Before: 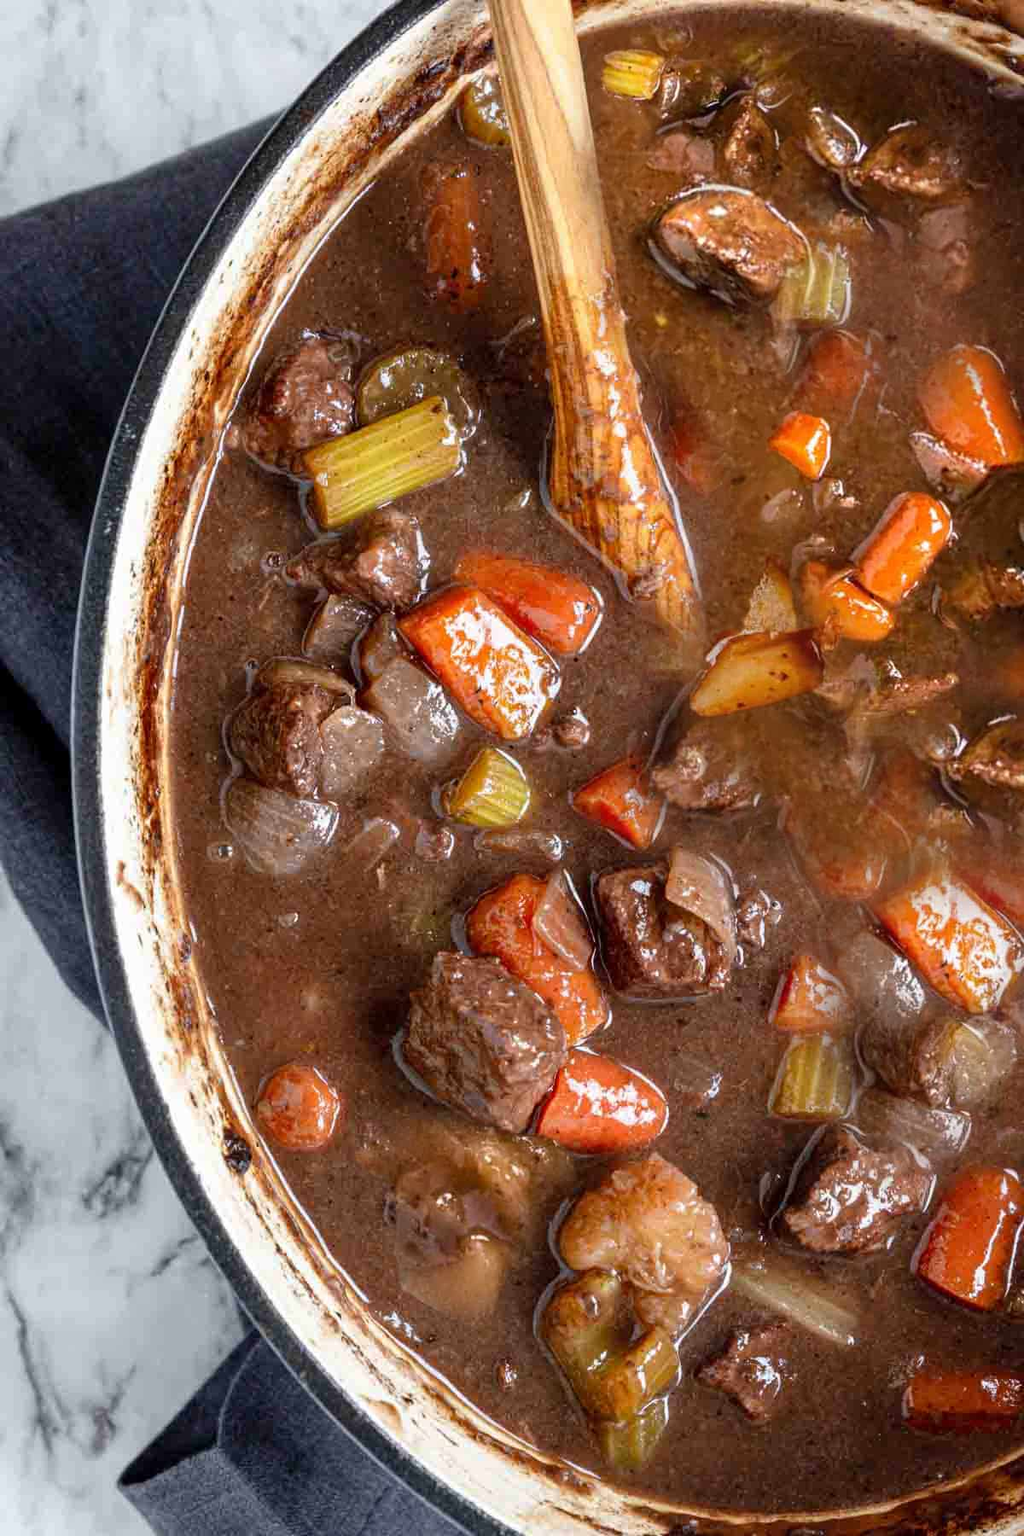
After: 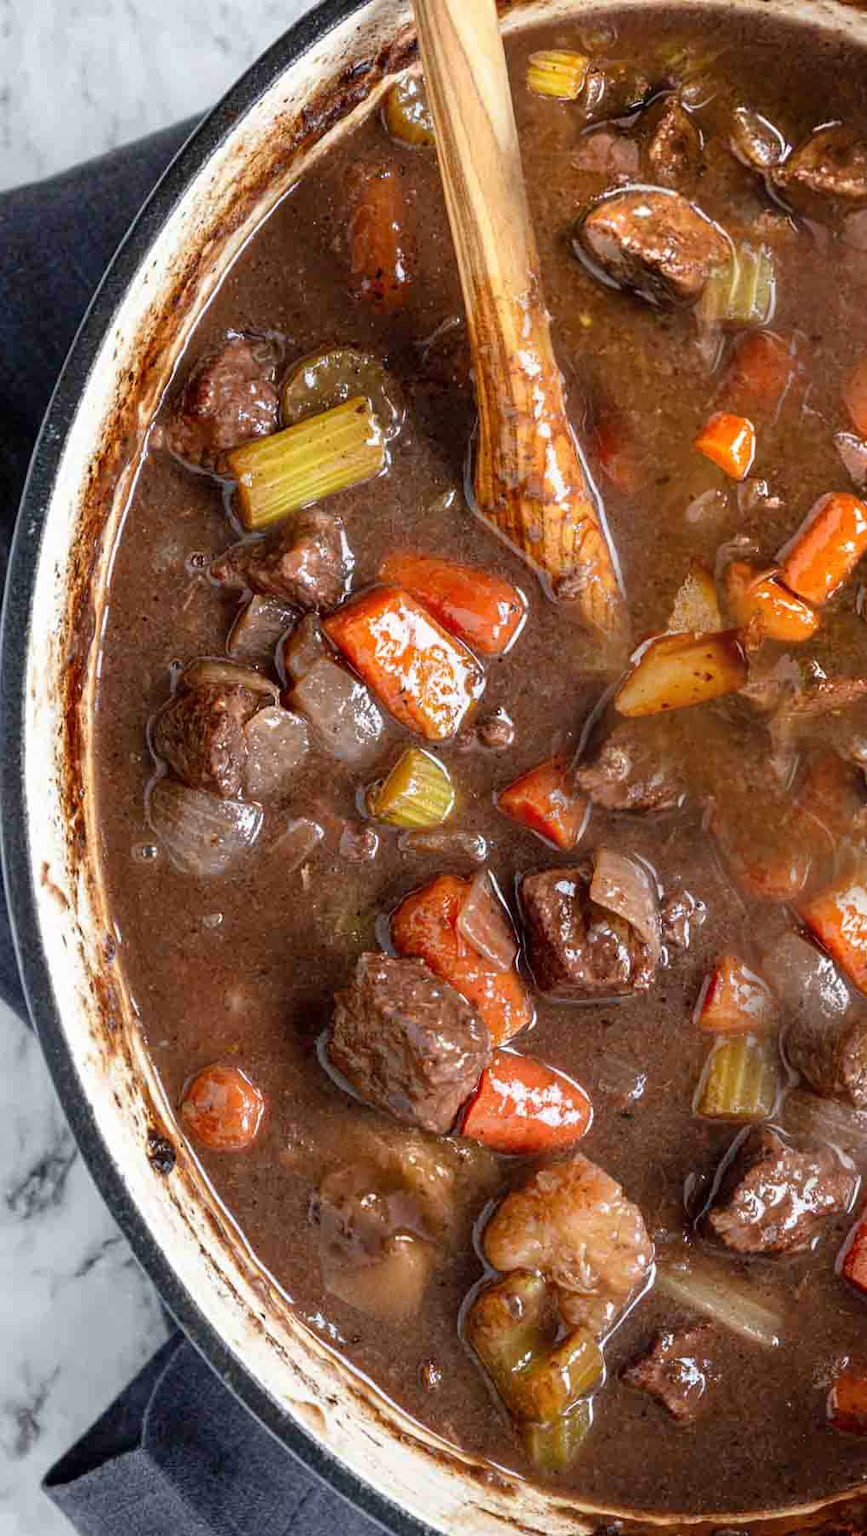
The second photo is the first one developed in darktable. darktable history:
crop: left 7.487%, right 7.832%
